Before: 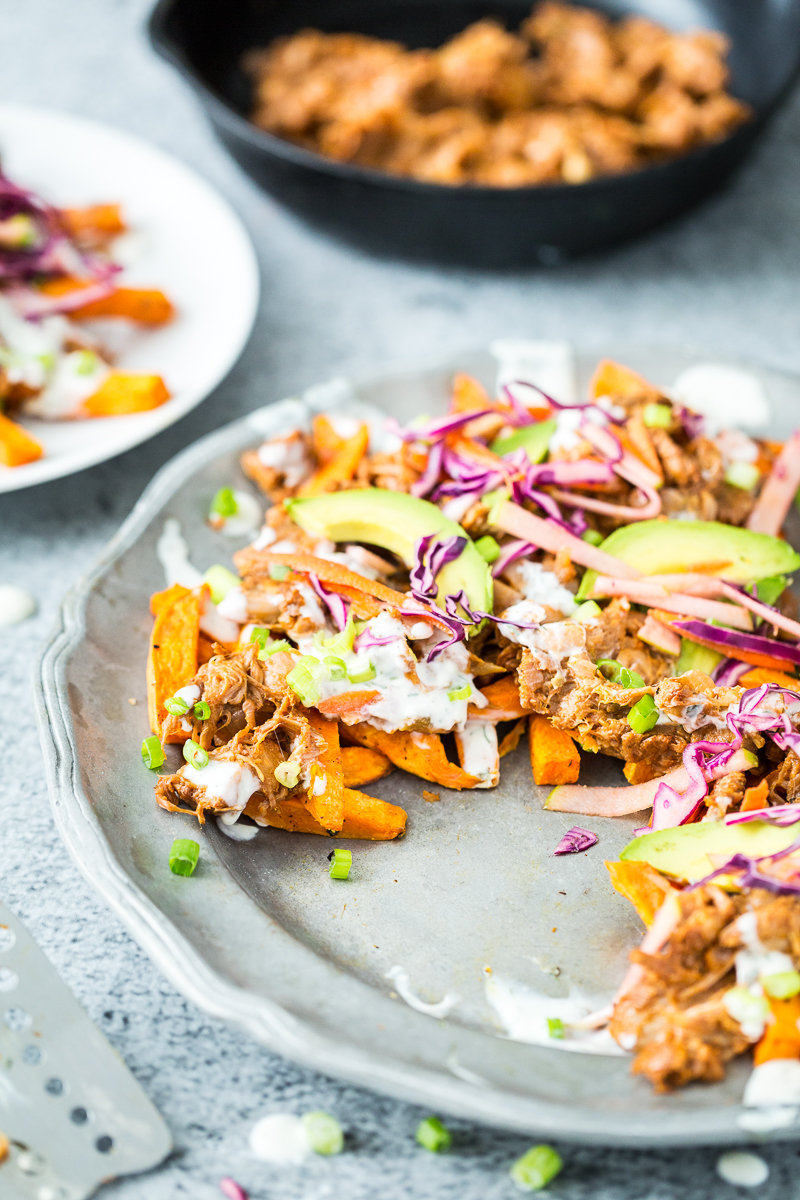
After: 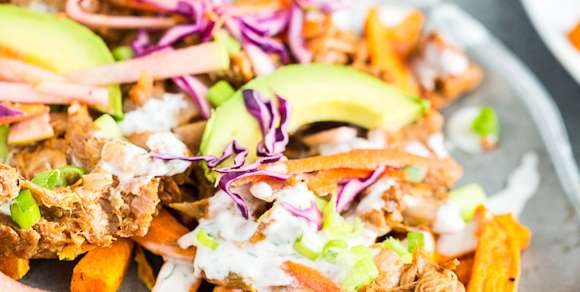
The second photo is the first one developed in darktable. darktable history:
tone equalizer: on, module defaults
crop and rotate: angle 16.12°, top 30.835%, bottom 35.653%
